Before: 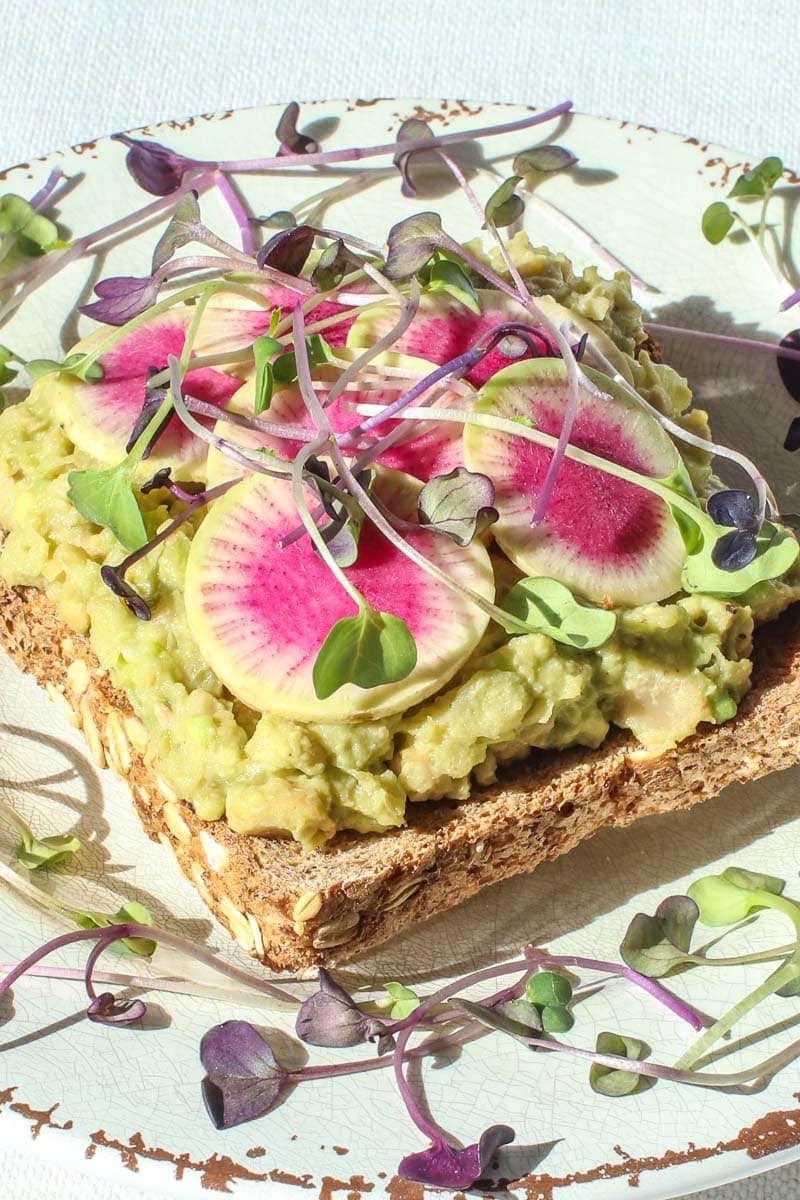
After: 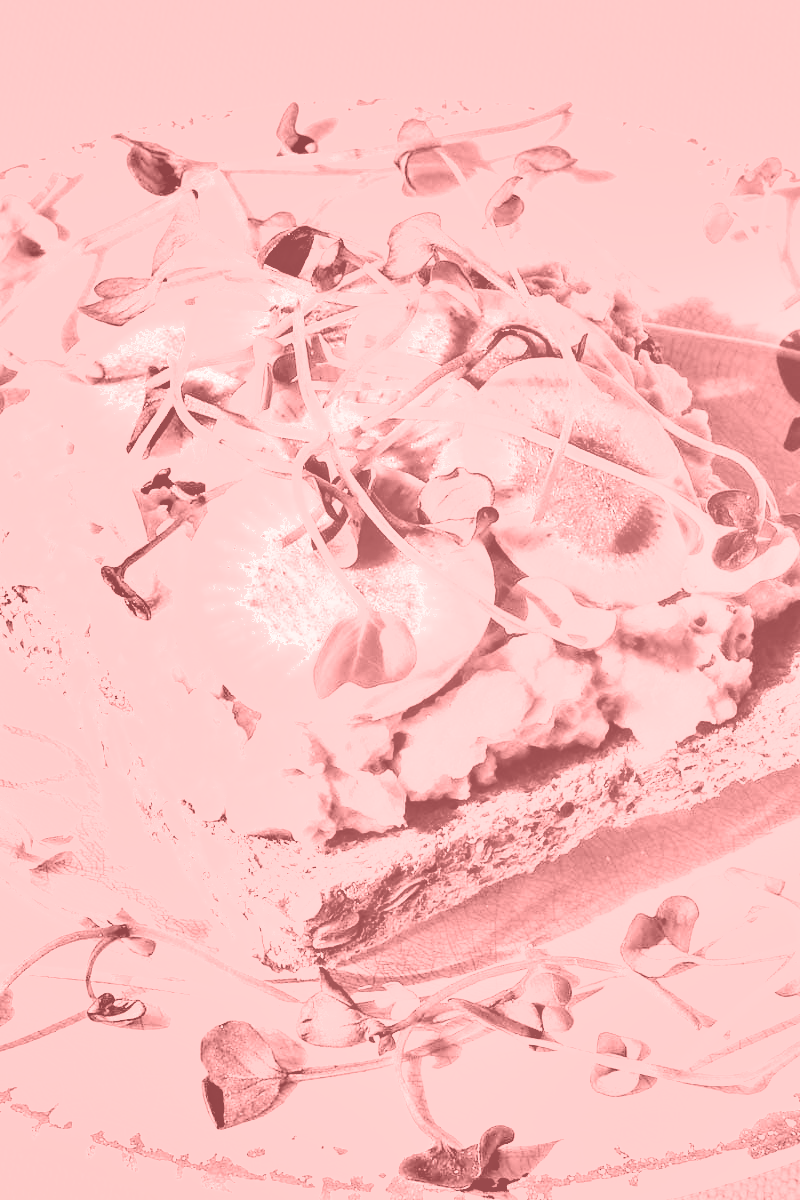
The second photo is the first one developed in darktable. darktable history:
exposure: black level correction 0, exposure 1.35 EV, compensate exposure bias true, compensate highlight preservation false
contrast brightness saturation: saturation 0.18
base curve: curves: ch0 [(0, 0) (0.036, 0.025) (0.121, 0.166) (0.206, 0.329) (0.605, 0.79) (1, 1)], preserve colors none
color zones: curves: ch0 [(0, 0.65) (0.096, 0.644) (0.221, 0.539) (0.429, 0.5) (0.571, 0.5) (0.714, 0.5) (0.857, 0.5) (1, 0.65)]; ch1 [(0, 0.5) (0.143, 0.5) (0.257, -0.002) (0.429, 0.04) (0.571, -0.001) (0.714, -0.015) (0.857, 0.024) (1, 0.5)]
colorize: saturation 51%, source mix 50.67%, lightness 50.67%
shadows and highlights: soften with gaussian
